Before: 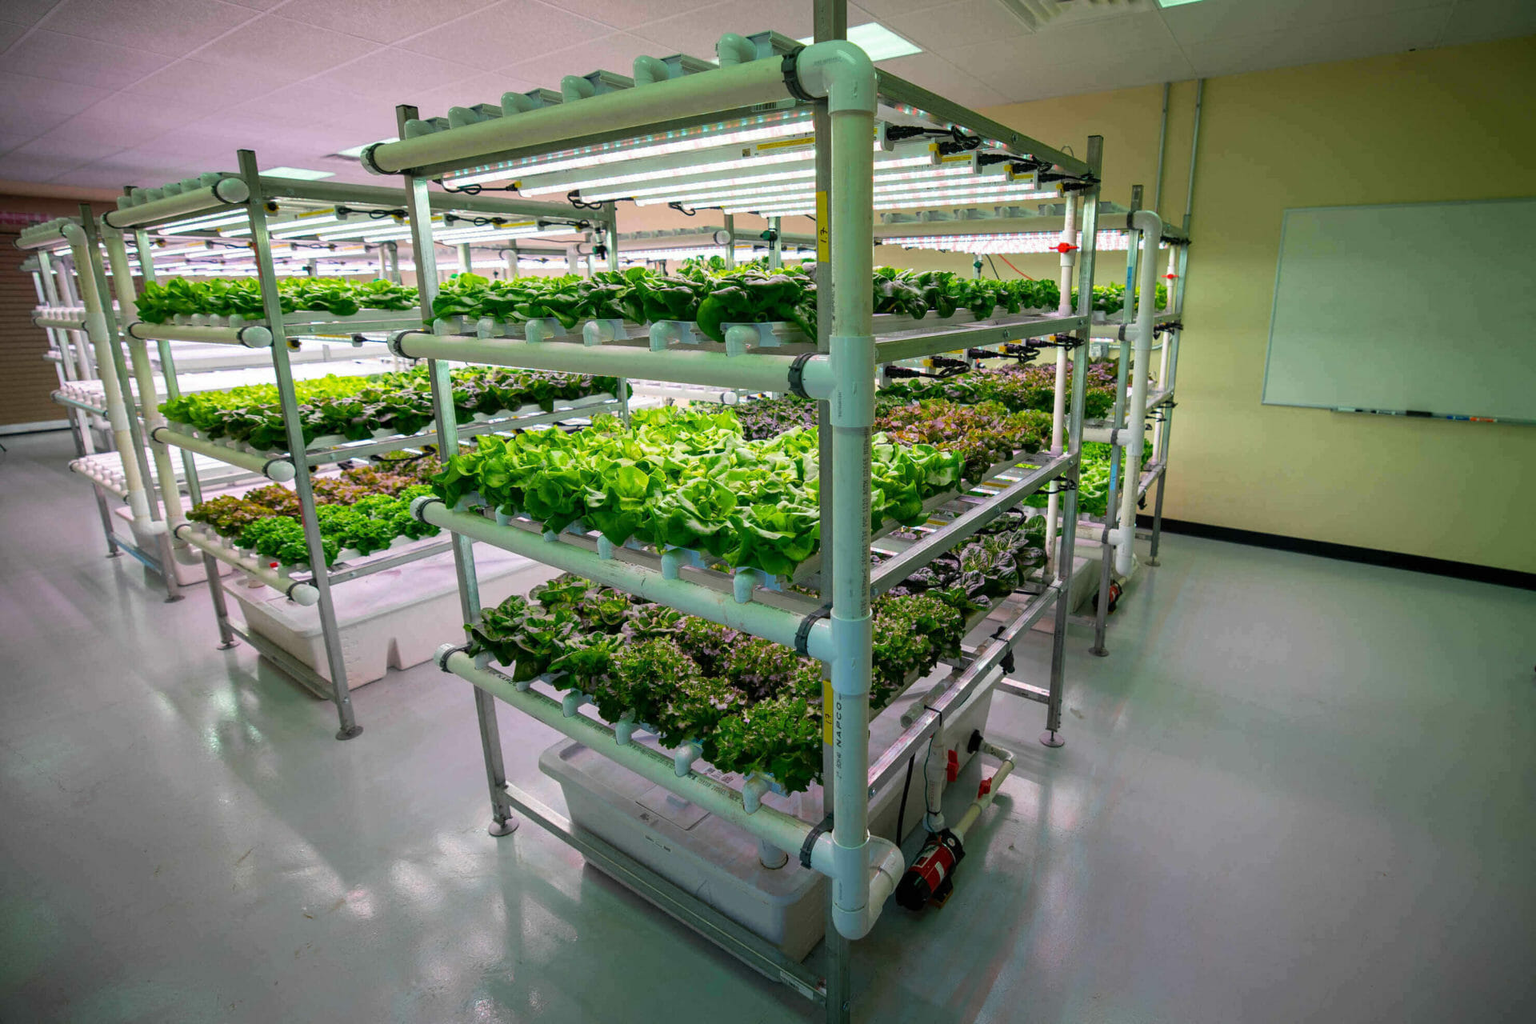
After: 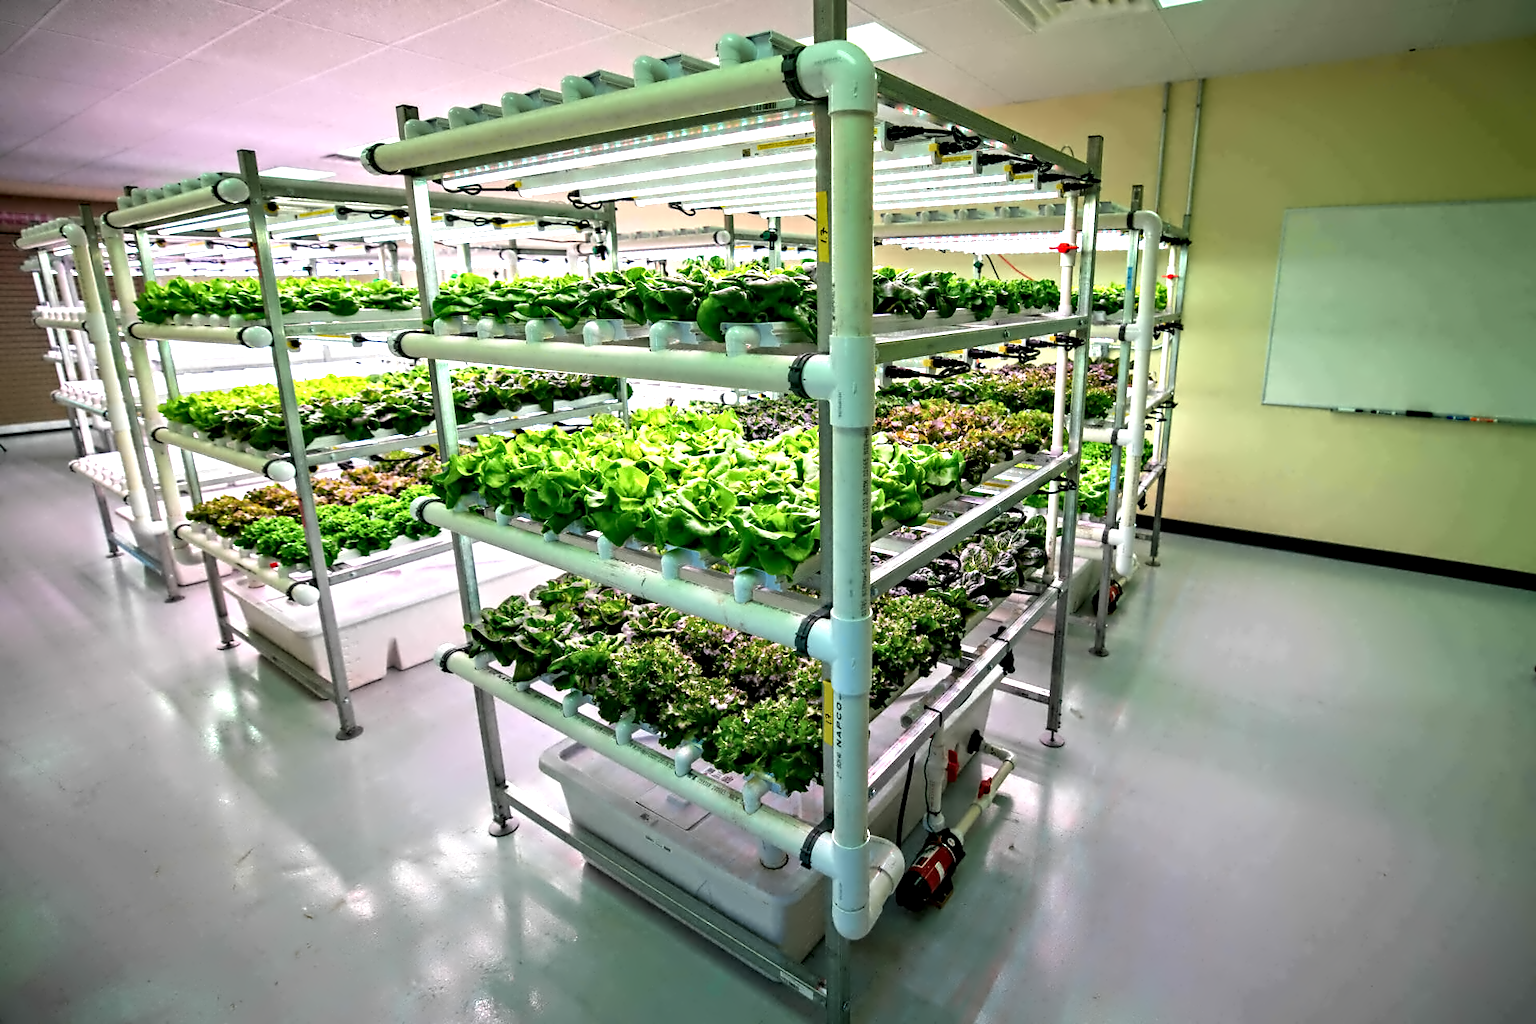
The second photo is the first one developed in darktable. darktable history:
contrast equalizer: octaves 7, y [[0.5, 0.542, 0.583, 0.625, 0.667, 0.708], [0.5 ×6], [0.5 ×6], [0, 0.033, 0.067, 0.1, 0.133, 0.167], [0, 0.05, 0.1, 0.15, 0.2, 0.25]]
exposure: black level correction 0, exposure 0.7 EV, compensate exposure bias true, compensate highlight preservation false
